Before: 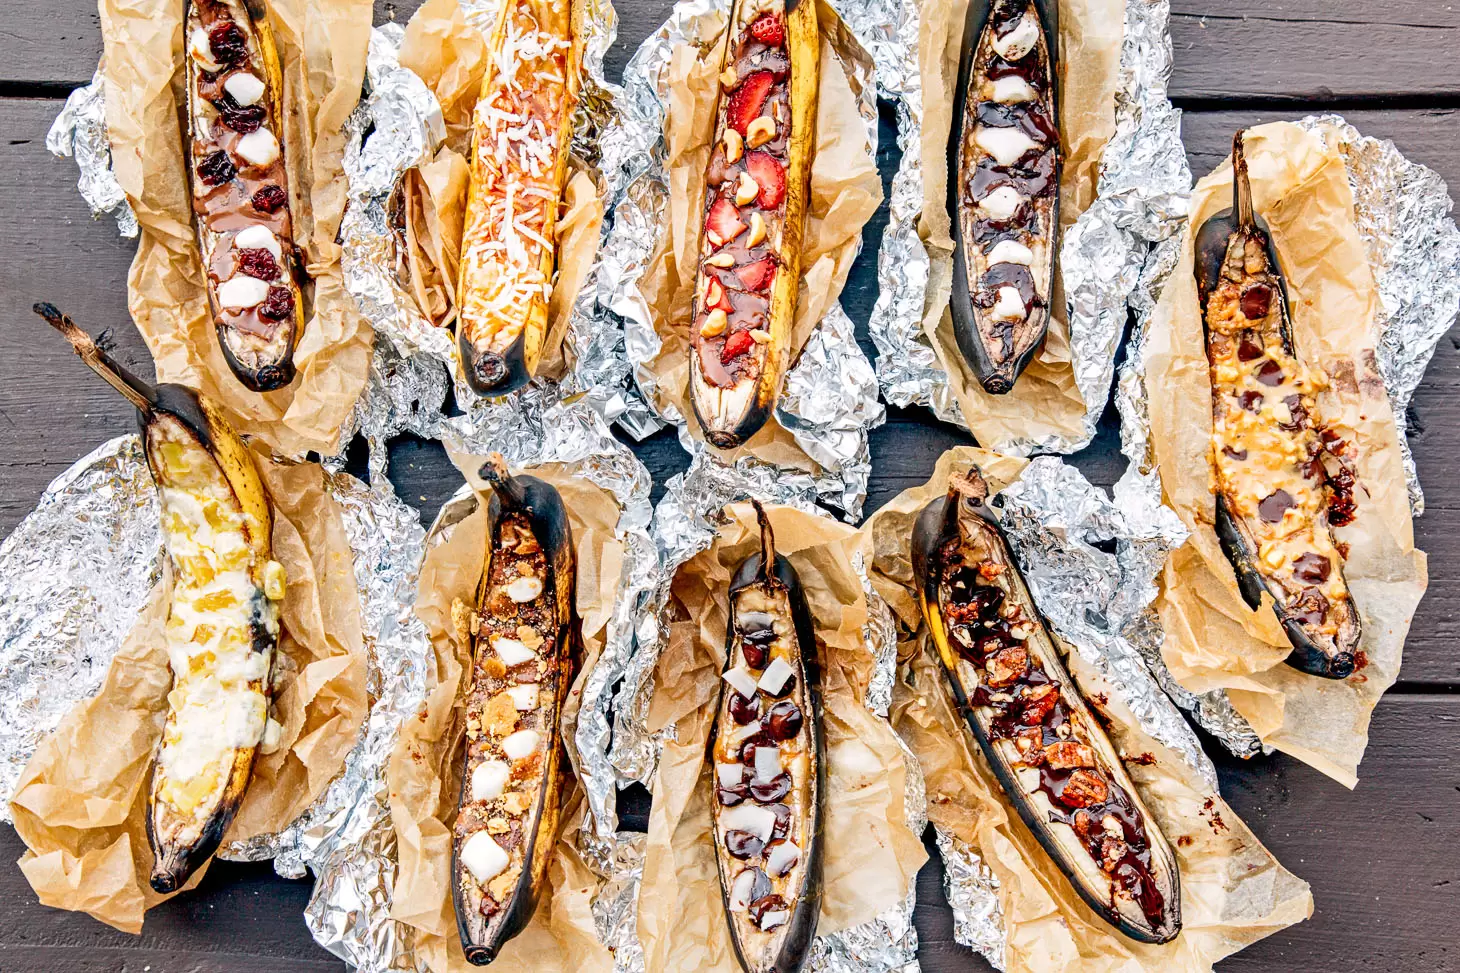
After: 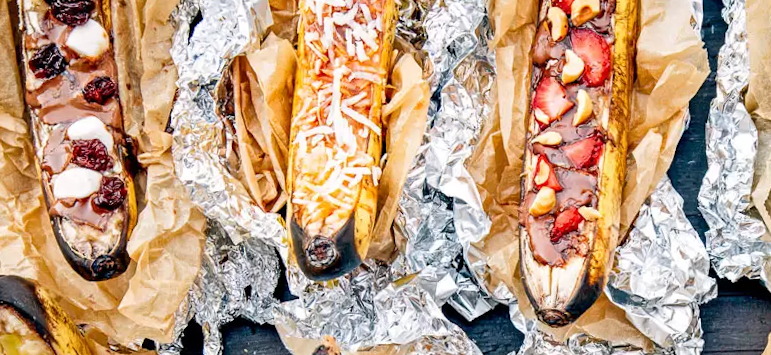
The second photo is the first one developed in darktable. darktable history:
crop: left 10.121%, top 10.631%, right 36.218%, bottom 51.526%
rotate and perspective: rotation -1.32°, lens shift (horizontal) -0.031, crop left 0.015, crop right 0.985, crop top 0.047, crop bottom 0.982
